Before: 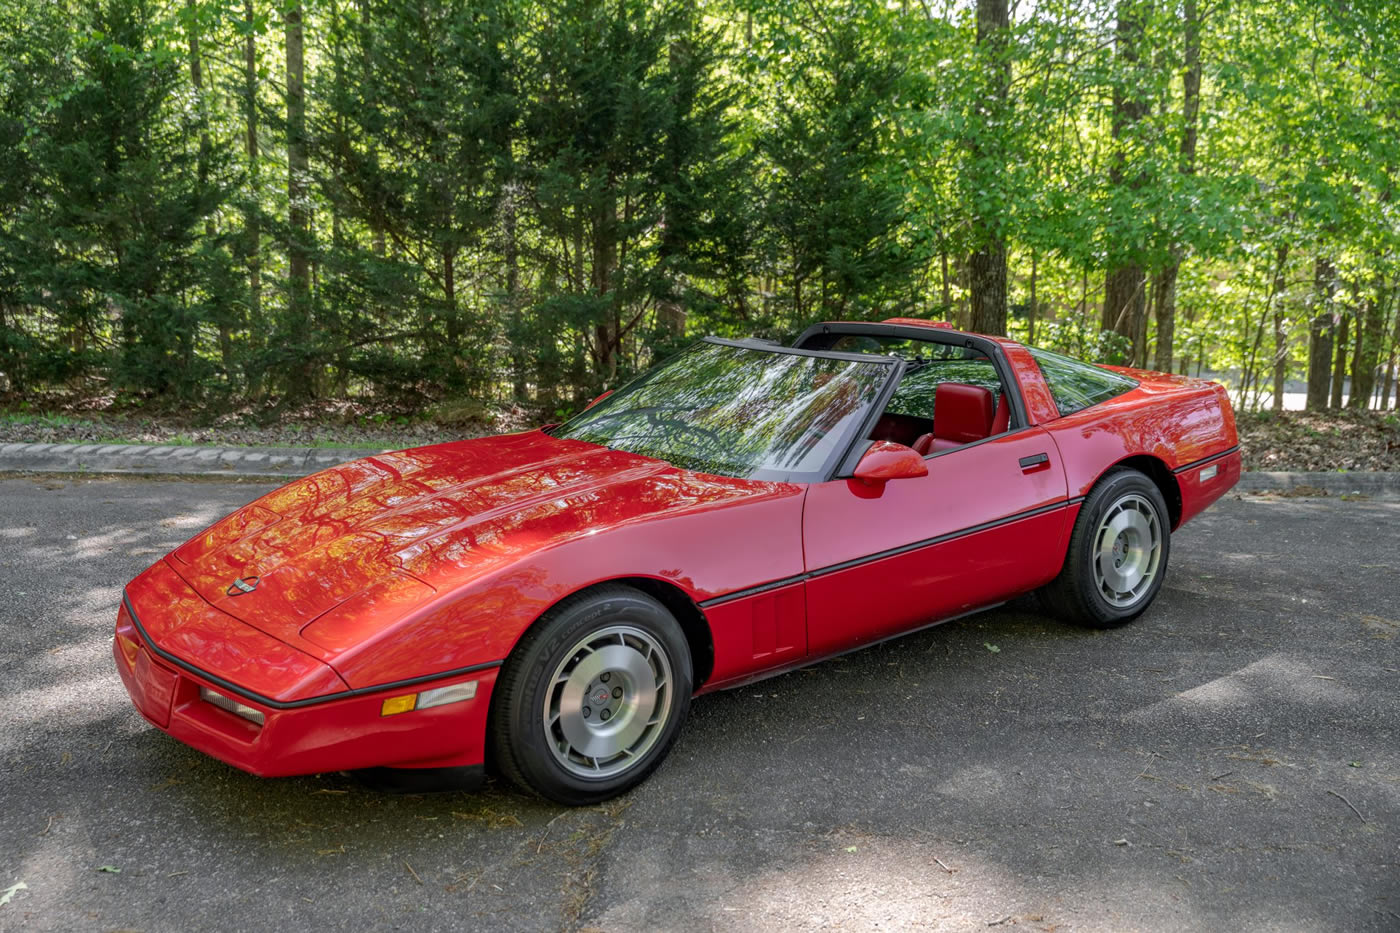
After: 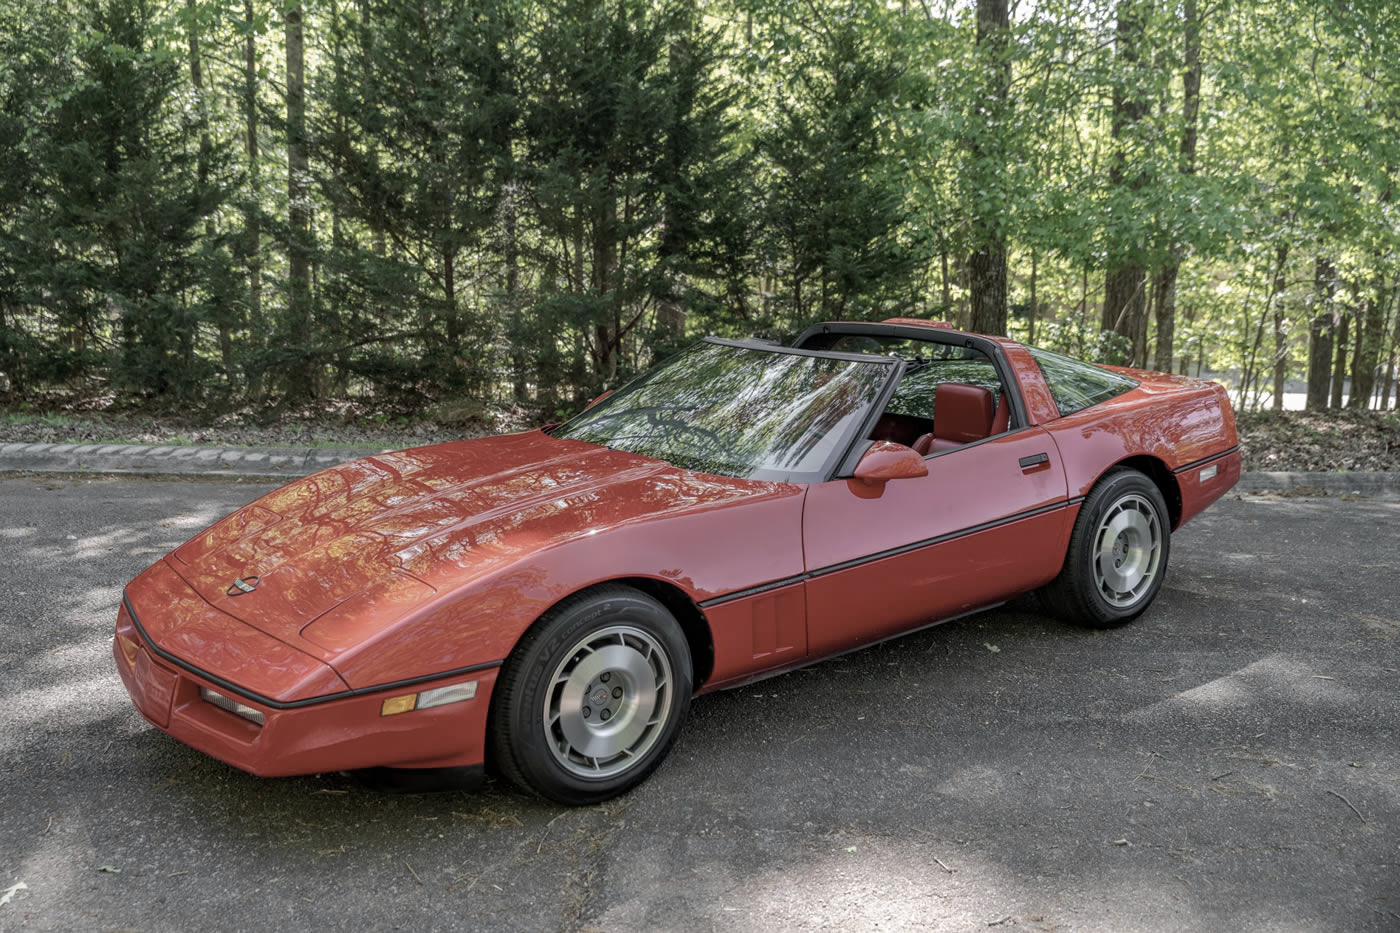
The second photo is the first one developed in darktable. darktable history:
color correction: highlights b* -0.056, saturation 0.542
